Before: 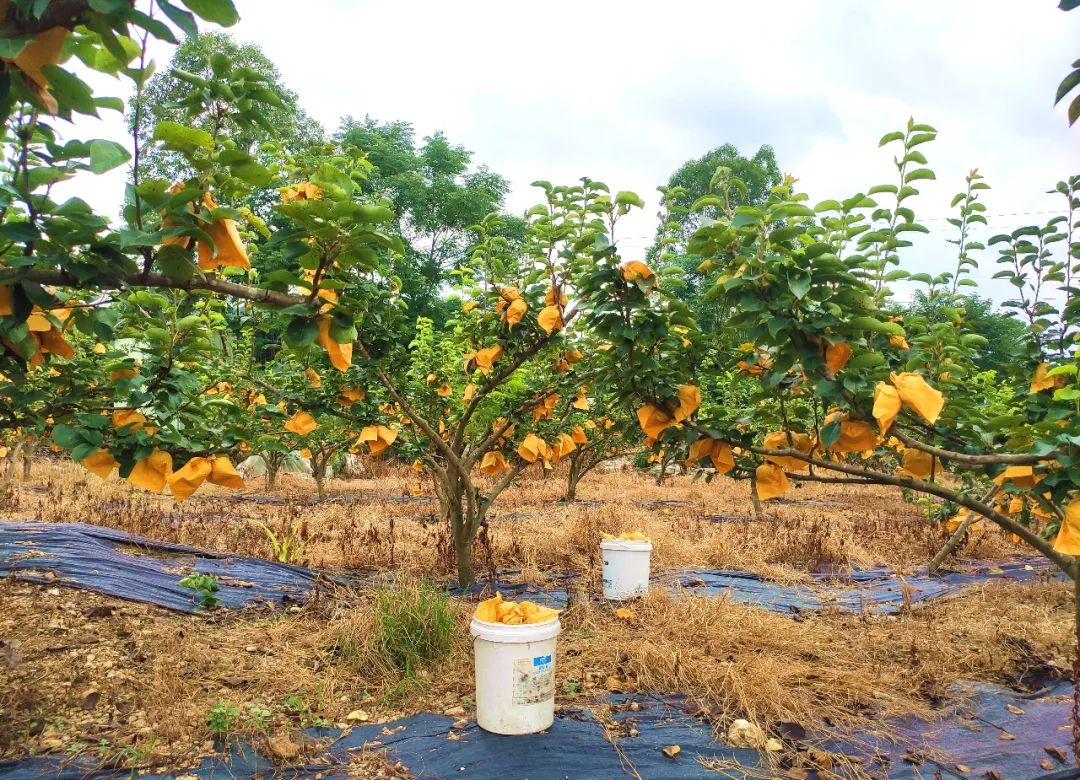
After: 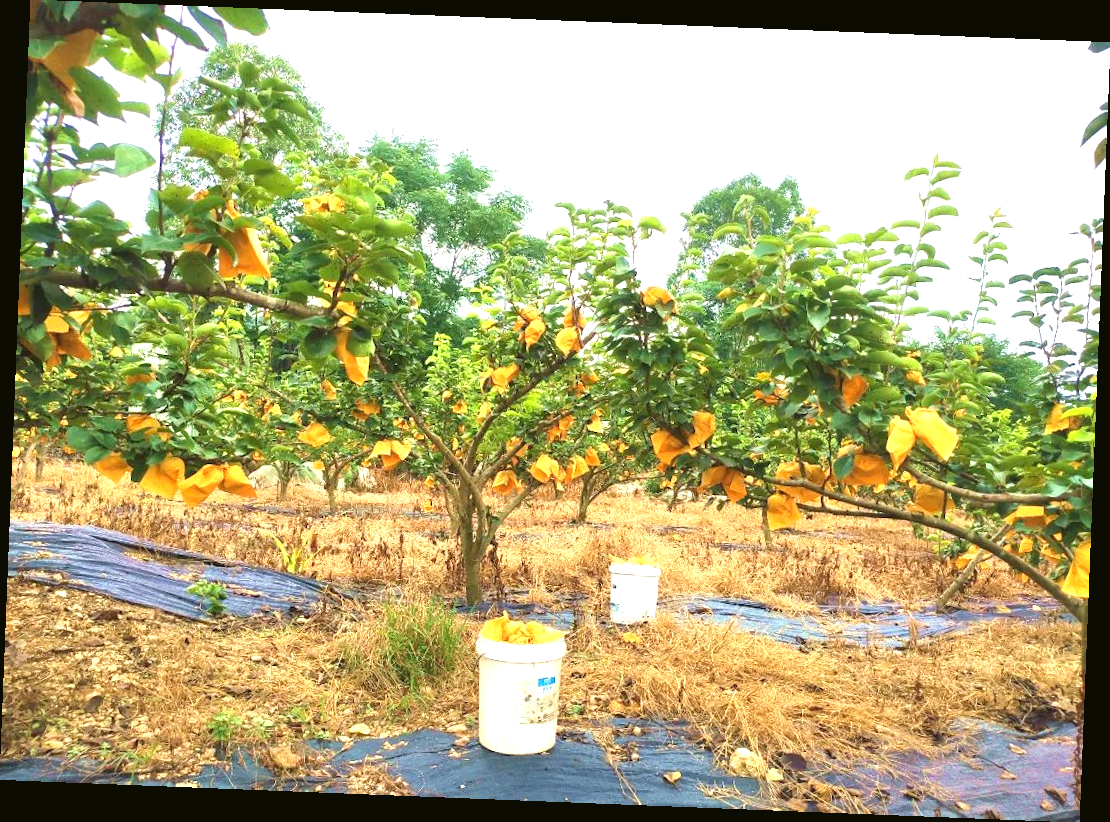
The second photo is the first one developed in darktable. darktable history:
color balance: mode lift, gamma, gain (sRGB), lift [1.04, 1, 1, 0.97], gamma [1.01, 1, 1, 0.97], gain [0.96, 1, 1, 0.97]
exposure: black level correction 0, exposure 1.1 EV, compensate exposure bias true, compensate highlight preservation false
rotate and perspective: rotation 2.27°, automatic cropping off
